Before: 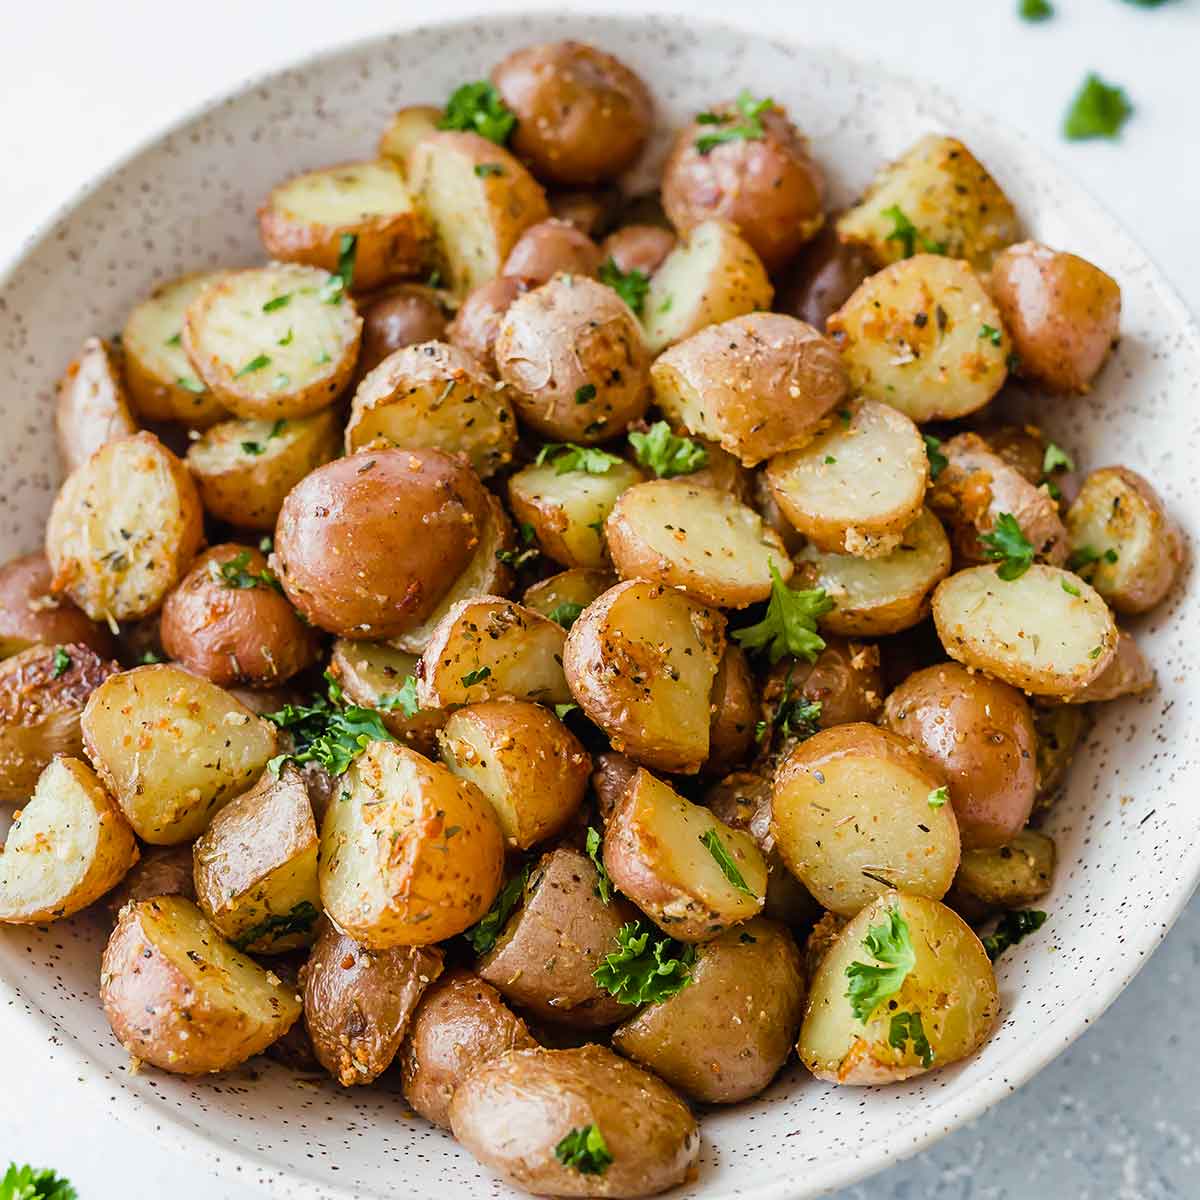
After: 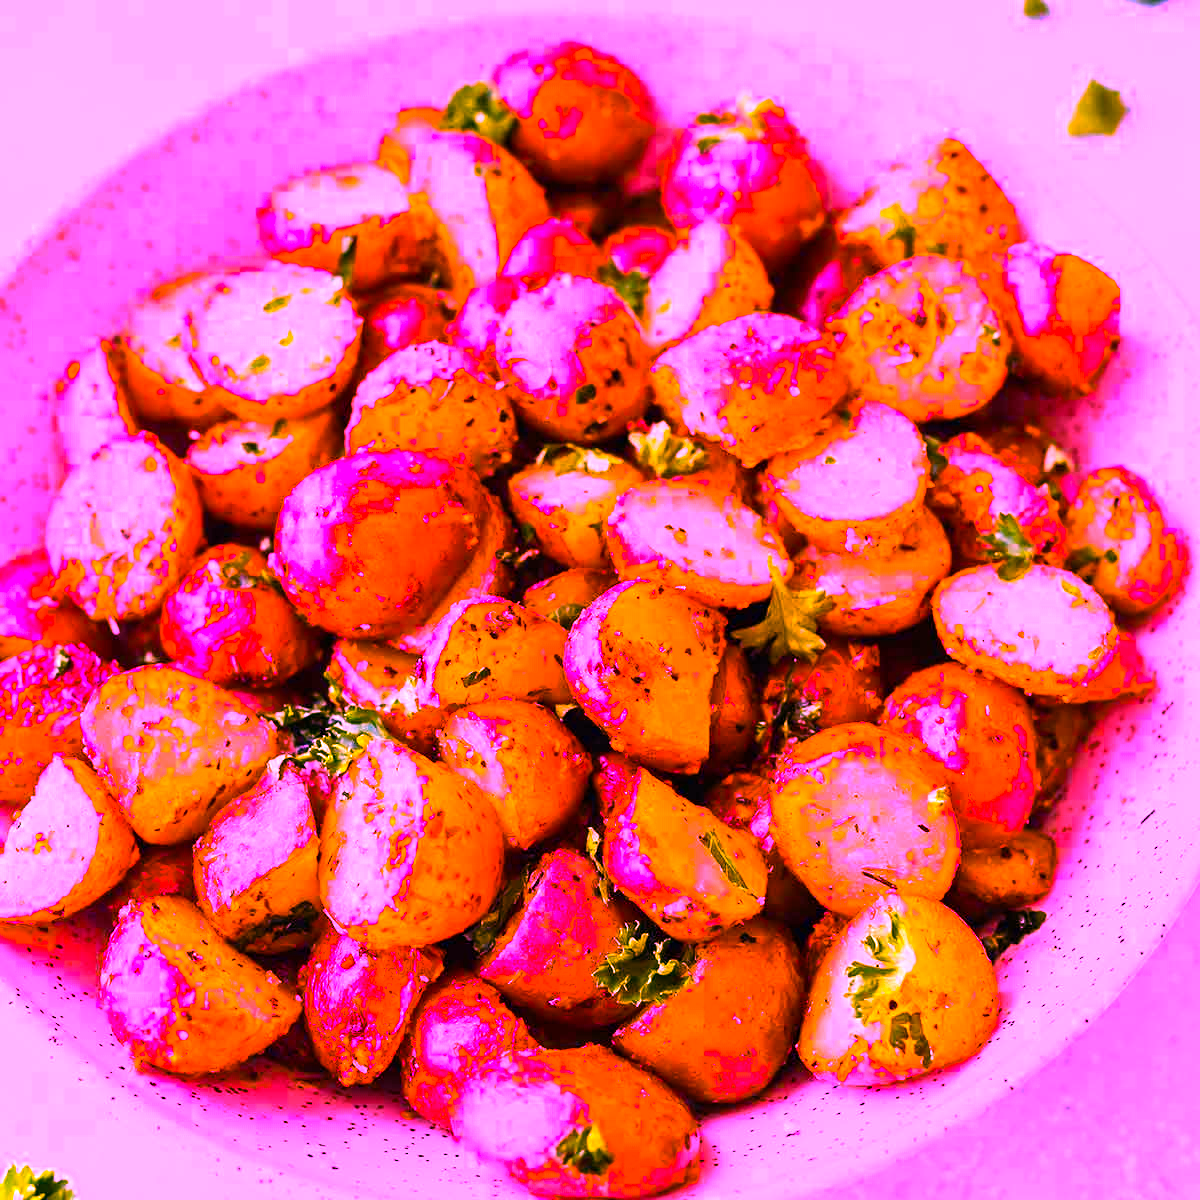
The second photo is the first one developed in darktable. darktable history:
white balance: red 1.91, blue 1.727
color balance rgb: linear chroma grading › global chroma 9%, perceptual saturation grading › global saturation 36%, perceptual brilliance grading › global brilliance 15%, perceptual brilliance grading › shadows -35%, global vibrance 15%
